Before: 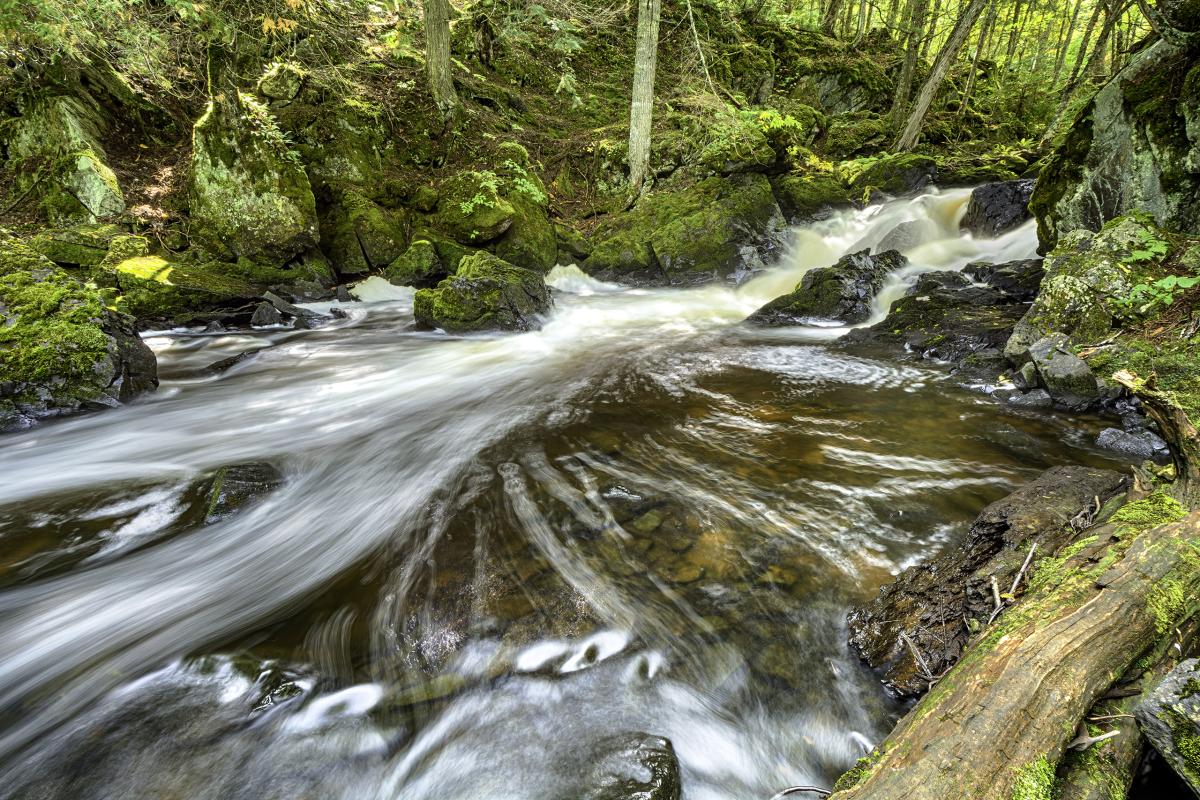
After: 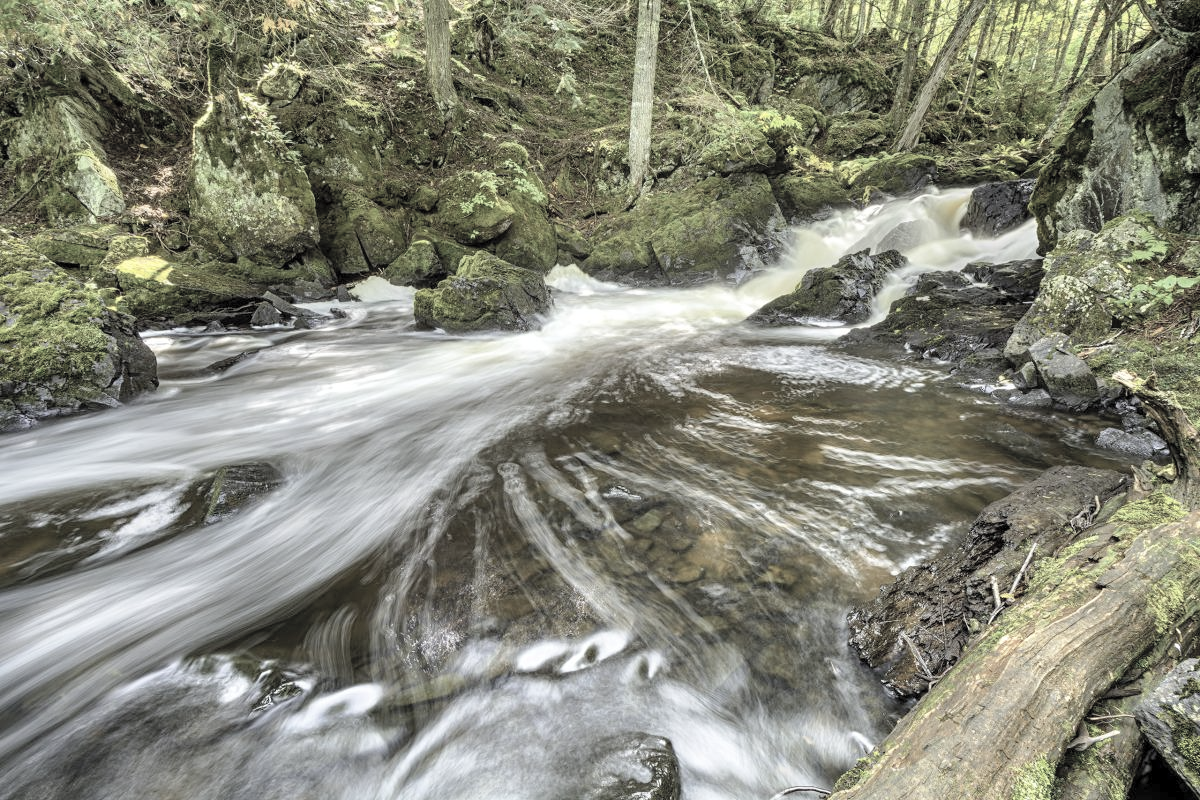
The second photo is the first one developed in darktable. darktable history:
color balance: on, module defaults
contrast brightness saturation: brightness 0.18, saturation -0.5
